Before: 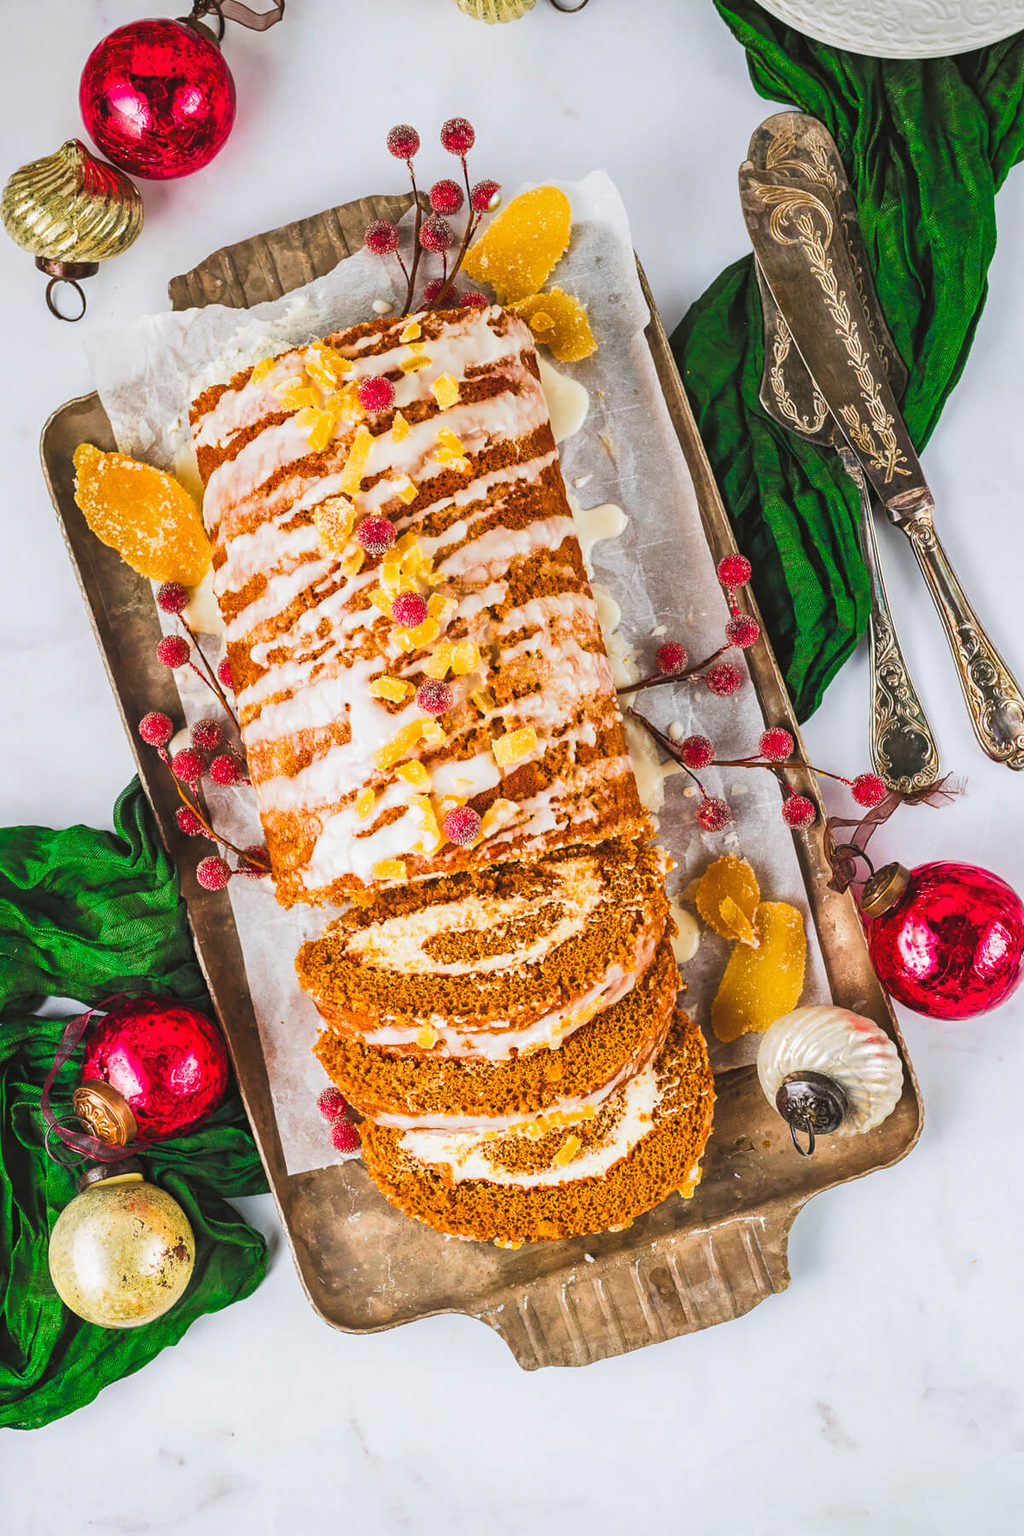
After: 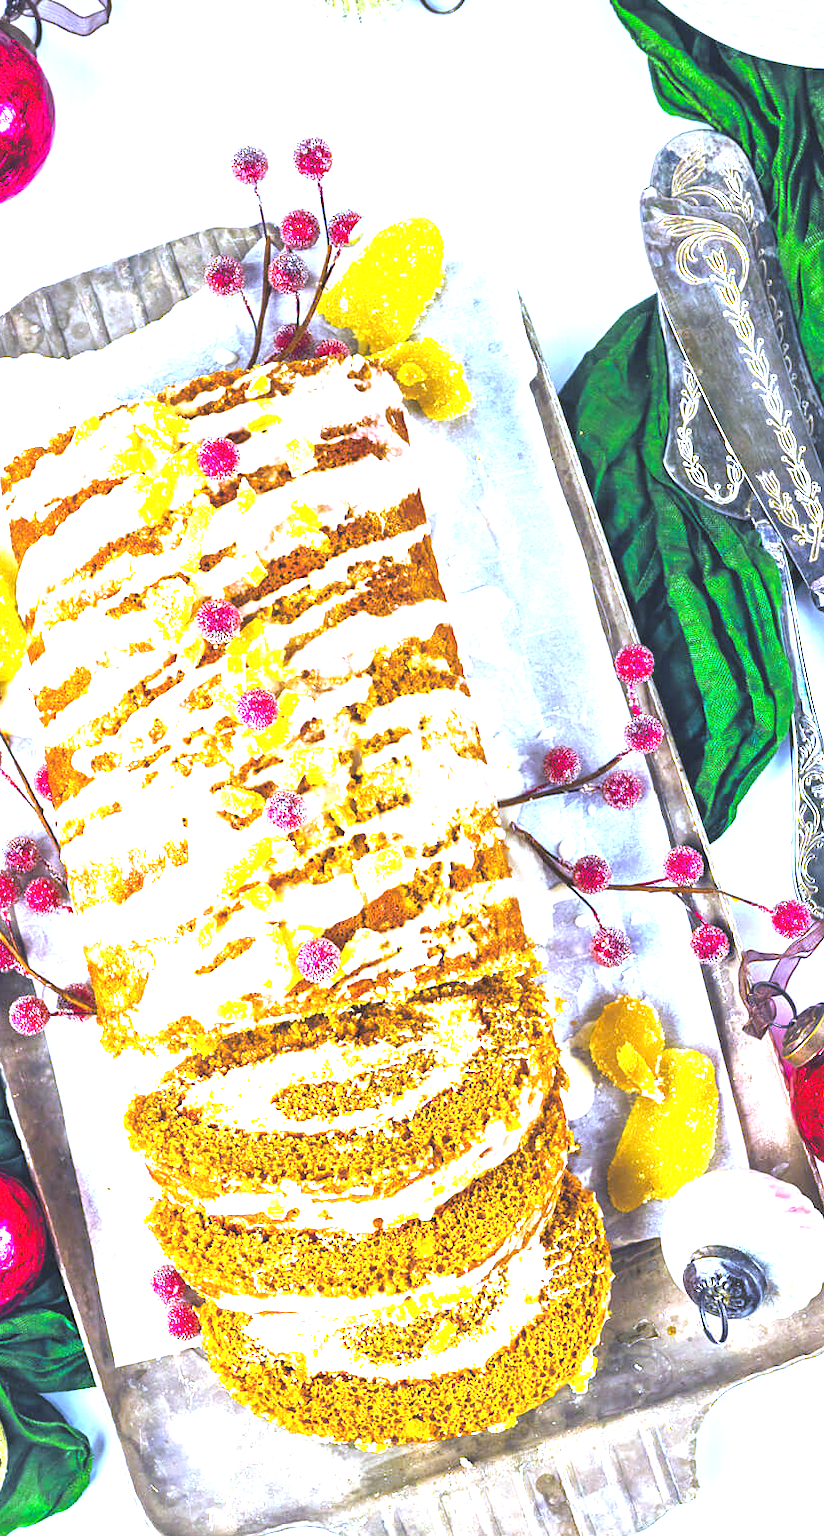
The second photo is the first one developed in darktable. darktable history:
exposure: black level correction 0, exposure 1.9 EV, compensate highlight preservation false
white balance: red 0.766, blue 1.537
crop: left 18.479%, right 12.2%, bottom 13.971%
